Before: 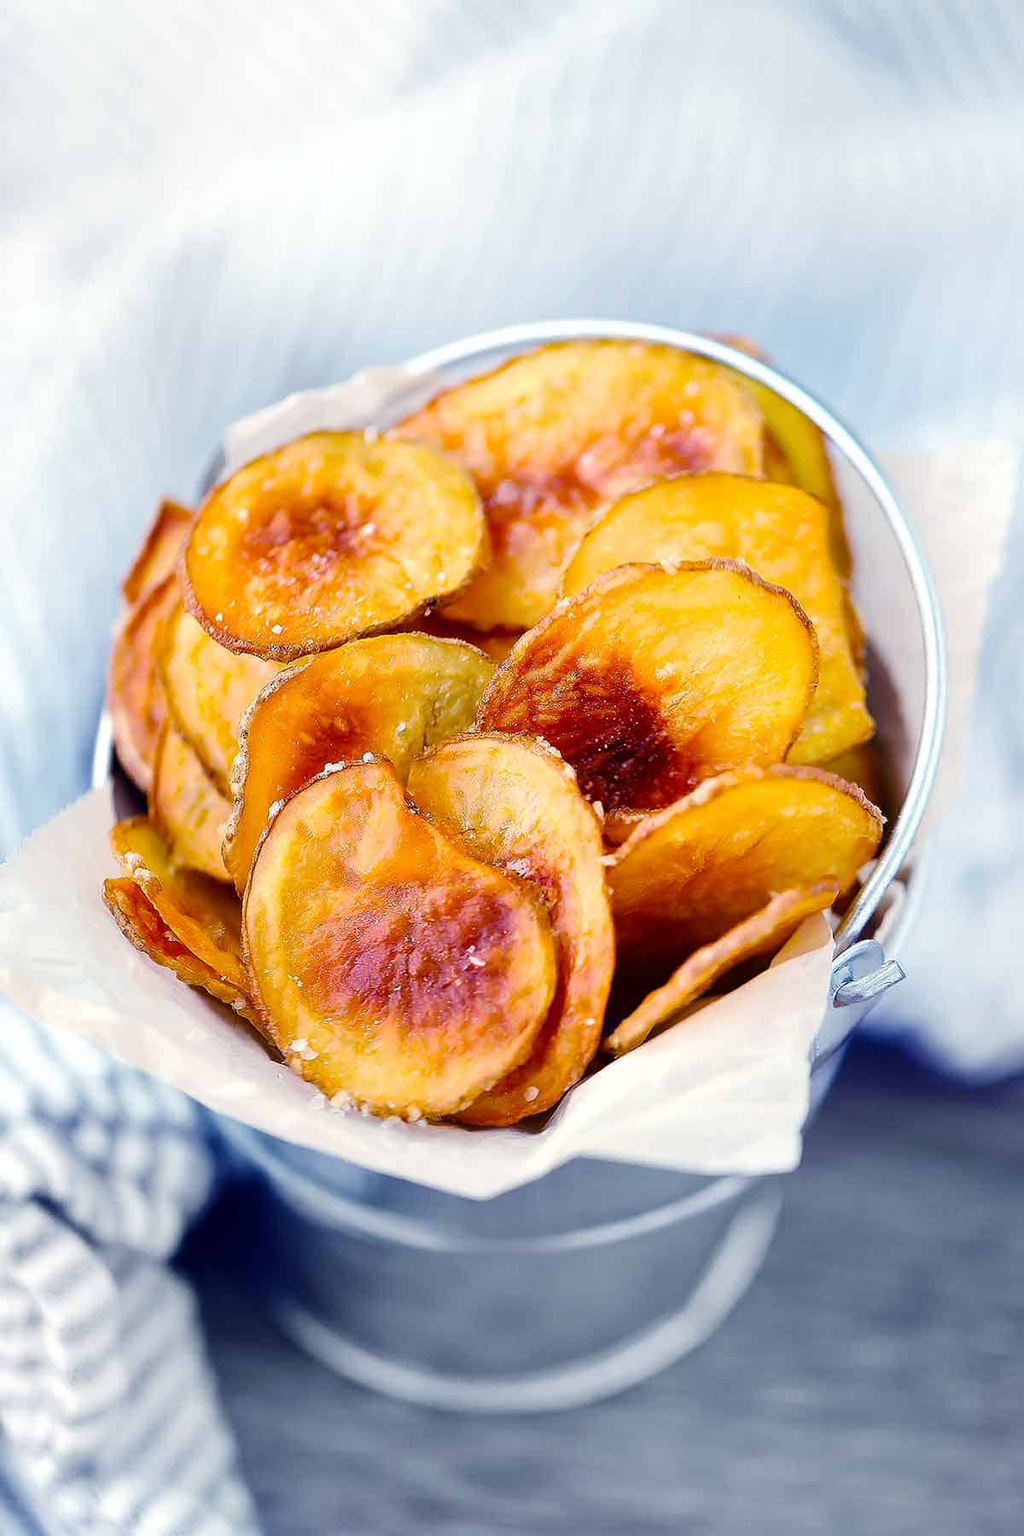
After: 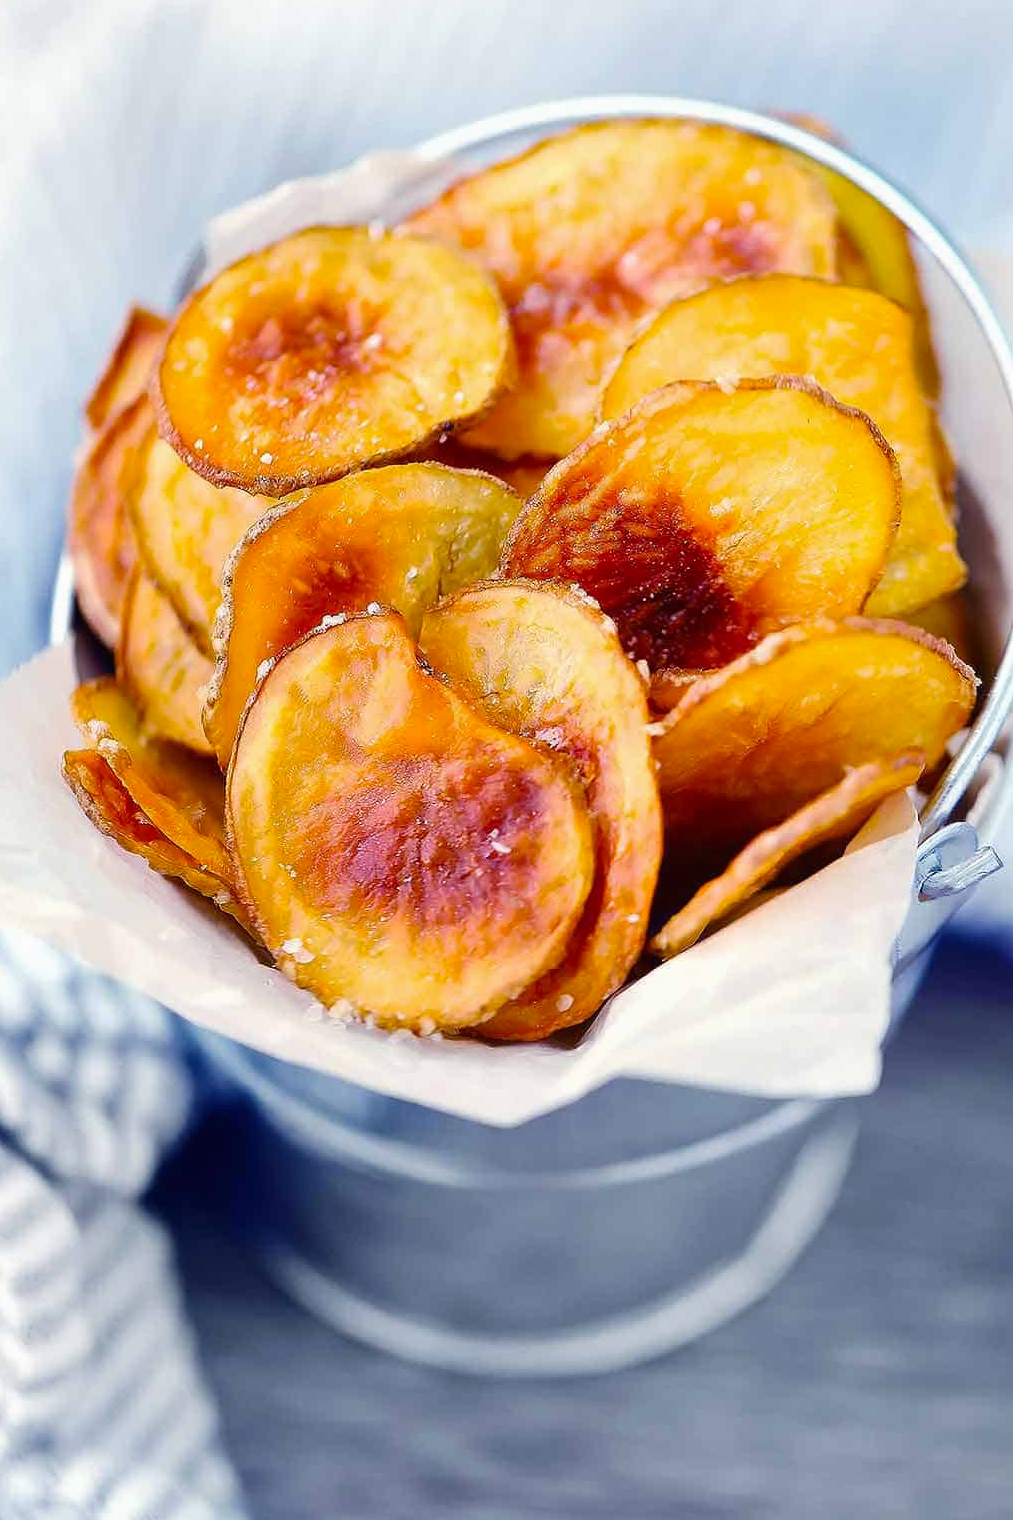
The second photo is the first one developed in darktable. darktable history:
contrast brightness saturation: contrast -0.02, brightness -0.01, saturation 0.03
rotate and perspective: crop left 0, crop top 0
crop and rotate: left 4.842%, top 15.51%, right 10.668%
